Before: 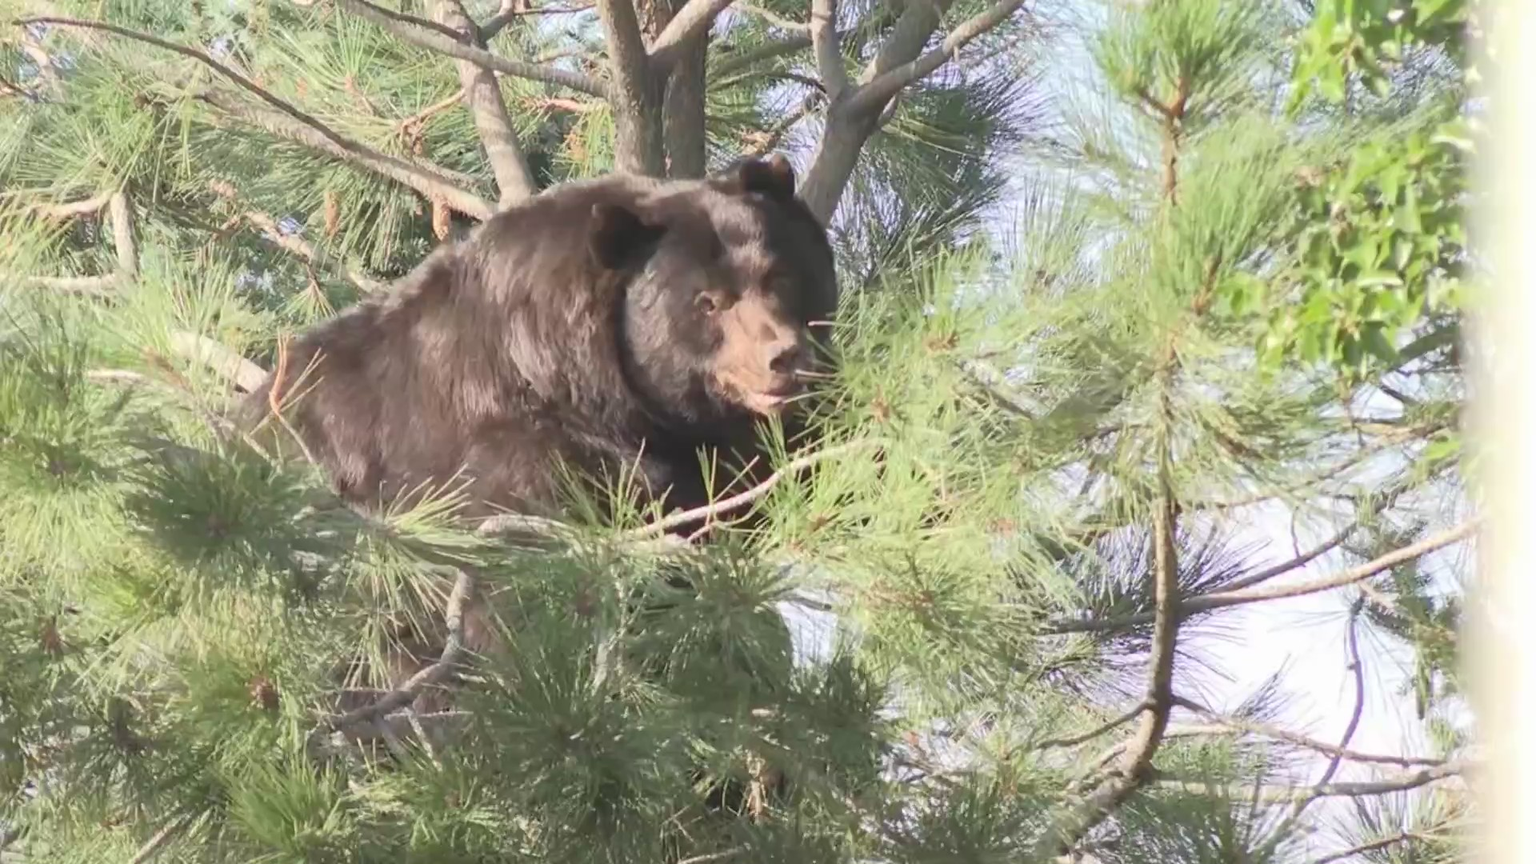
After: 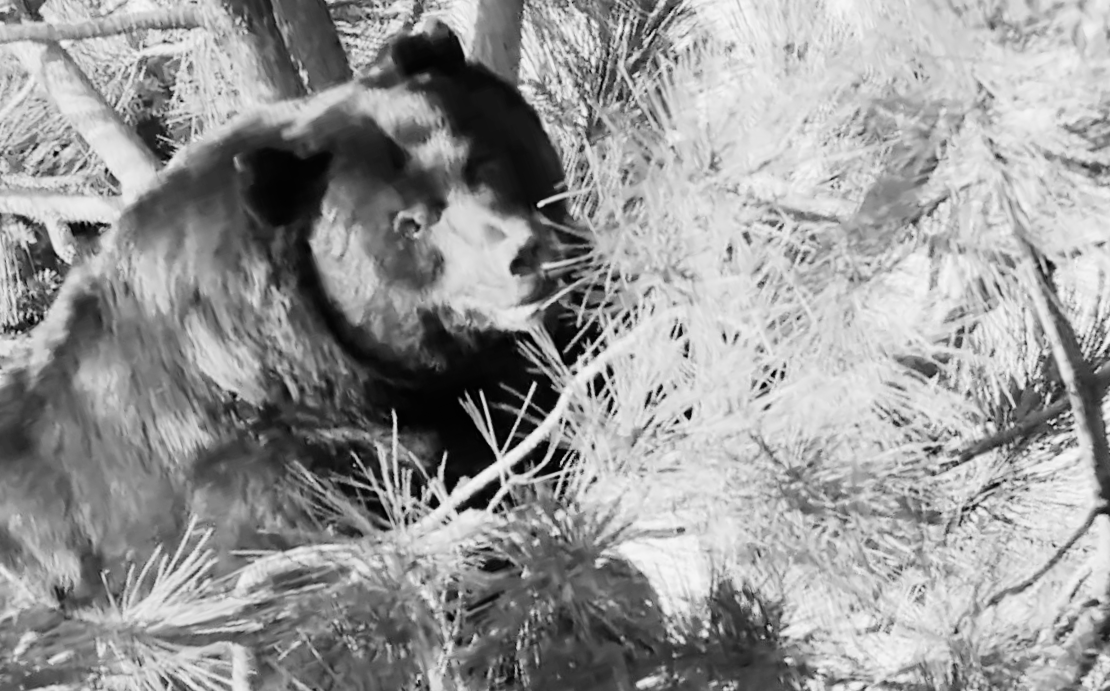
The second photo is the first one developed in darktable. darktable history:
color calibration: output gray [0.18, 0.41, 0.41, 0], illuminant as shot in camera, x 0.37, y 0.382, temperature 4320.76 K
crop and rotate: angle 19.9°, left 6.86%, right 3.717%, bottom 1.109%
filmic rgb: black relative exposure -5.11 EV, white relative exposure 4 EV, threshold 3.01 EV, hardness 2.9, contrast 1.3, highlights saturation mix -29.71%, enable highlight reconstruction true
tone equalizer: -8 EV -0.74 EV, -7 EV -0.703 EV, -6 EV -0.574 EV, -5 EV -0.369 EV, -3 EV 0.399 EV, -2 EV 0.6 EV, -1 EV 0.685 EV, +0 EV 0.777 EV, edges refinement/feathering 500, mask exposure compensation -1.57 EV, preserve details no
